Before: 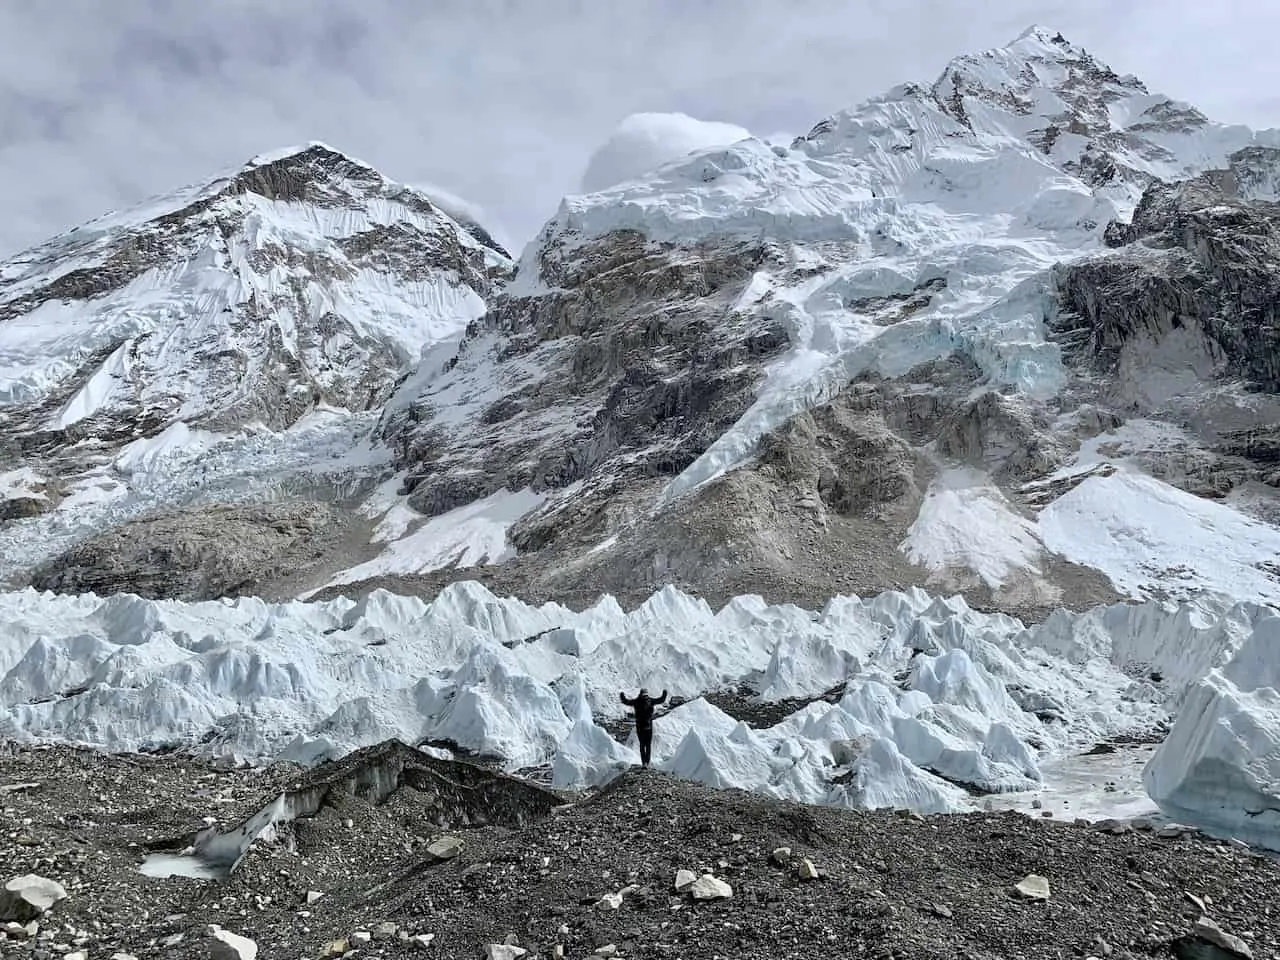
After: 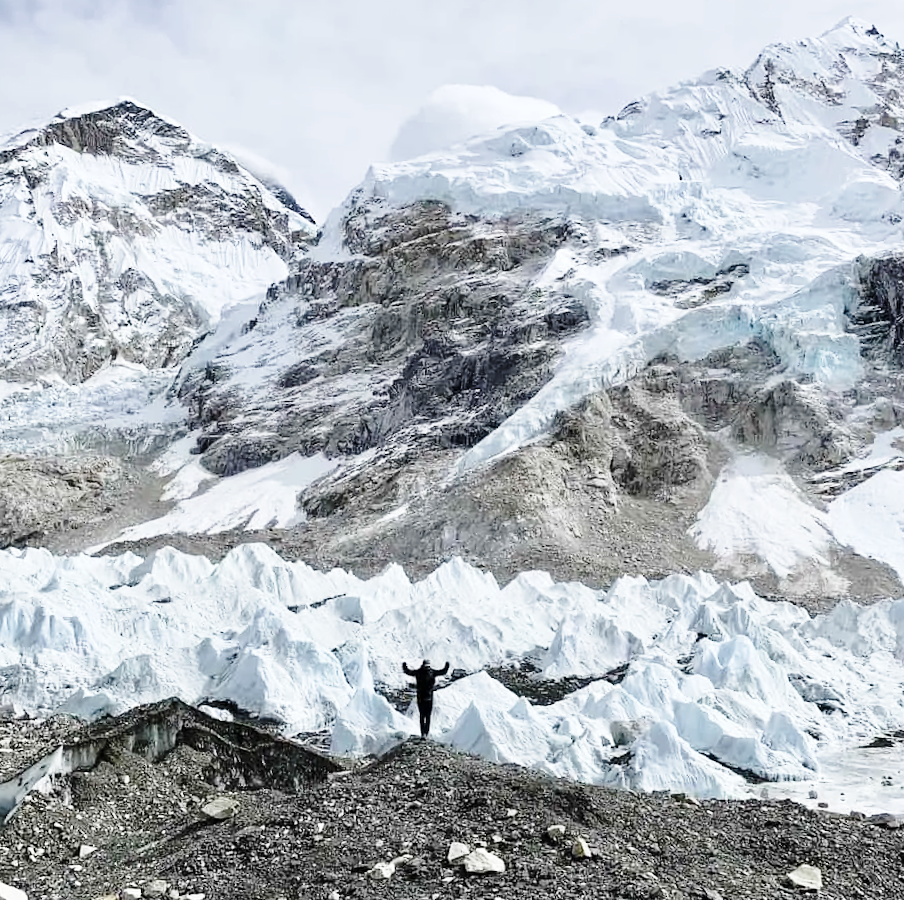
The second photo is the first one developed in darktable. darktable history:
tone equalizer: on, module defaults
base curve: curves: ch0 [(0, 0) (0.028, 0.03) (0.121, 0.232) (0.46, 0.748) (0.859, 0.968) (1, 1)], preserve colors none
crop and rotate: angle -2.85°, left 13.985%, top 0.044%, right 10.758%, bottom 0.039%
